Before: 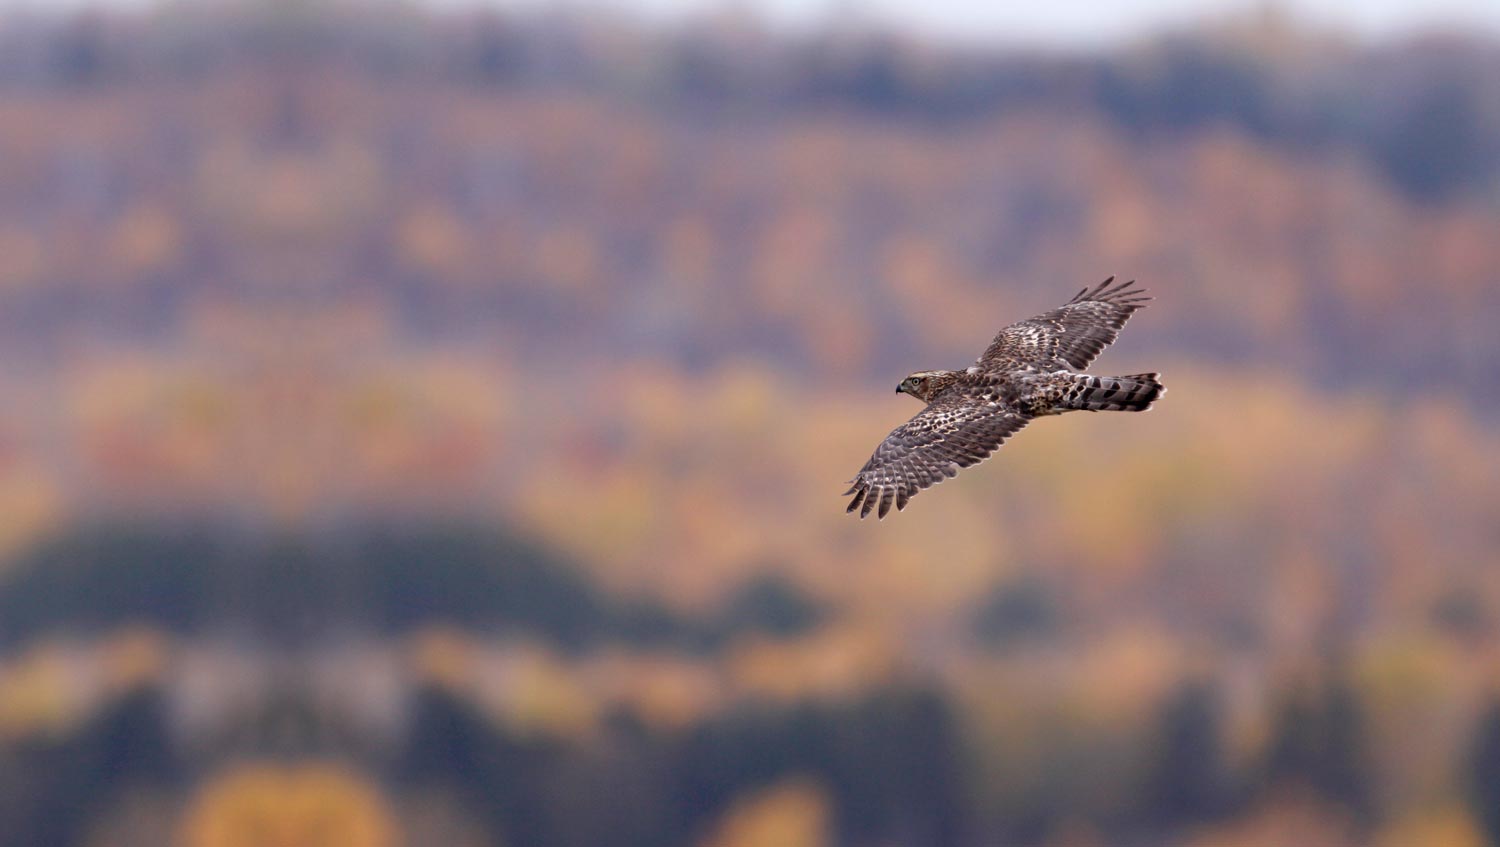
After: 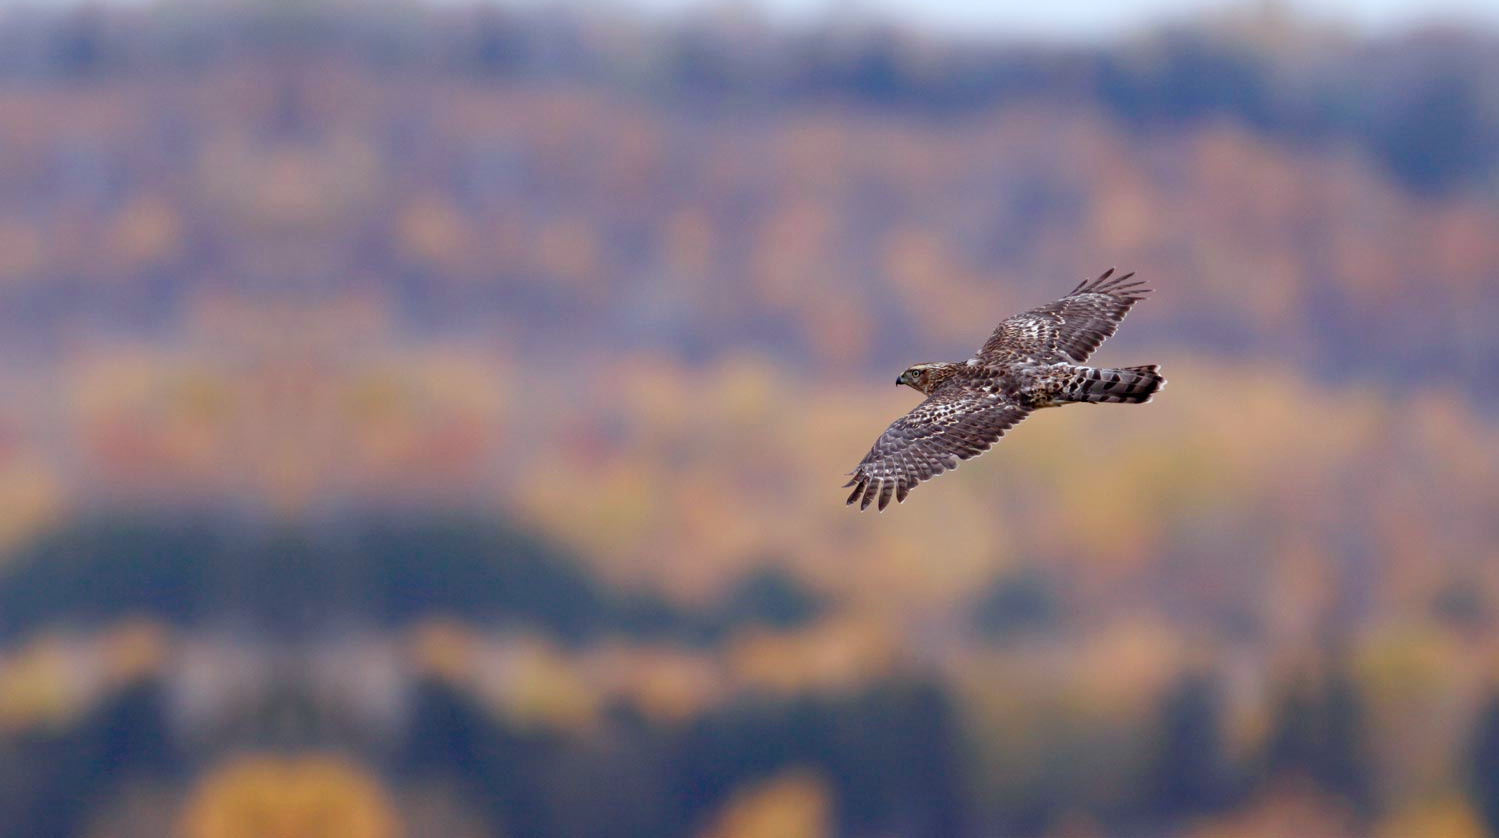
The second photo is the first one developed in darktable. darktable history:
crop: top 1.049%, right 0.001%
color calibration: output R [1.003, 0.027, -0.041, 0], output G [-0.018, 1.043, -0.038, 0], output B [0.071, -0.086, 1.017, 0], illuminant as shot in camera, x 0.359, y 0.362, temperature 4570.54 K
color balance rgb: perceptual saturation grading › global saturation 20%, perceptual saturation grading › highlights -25%, perceptual saturation grading › shadows 25%
